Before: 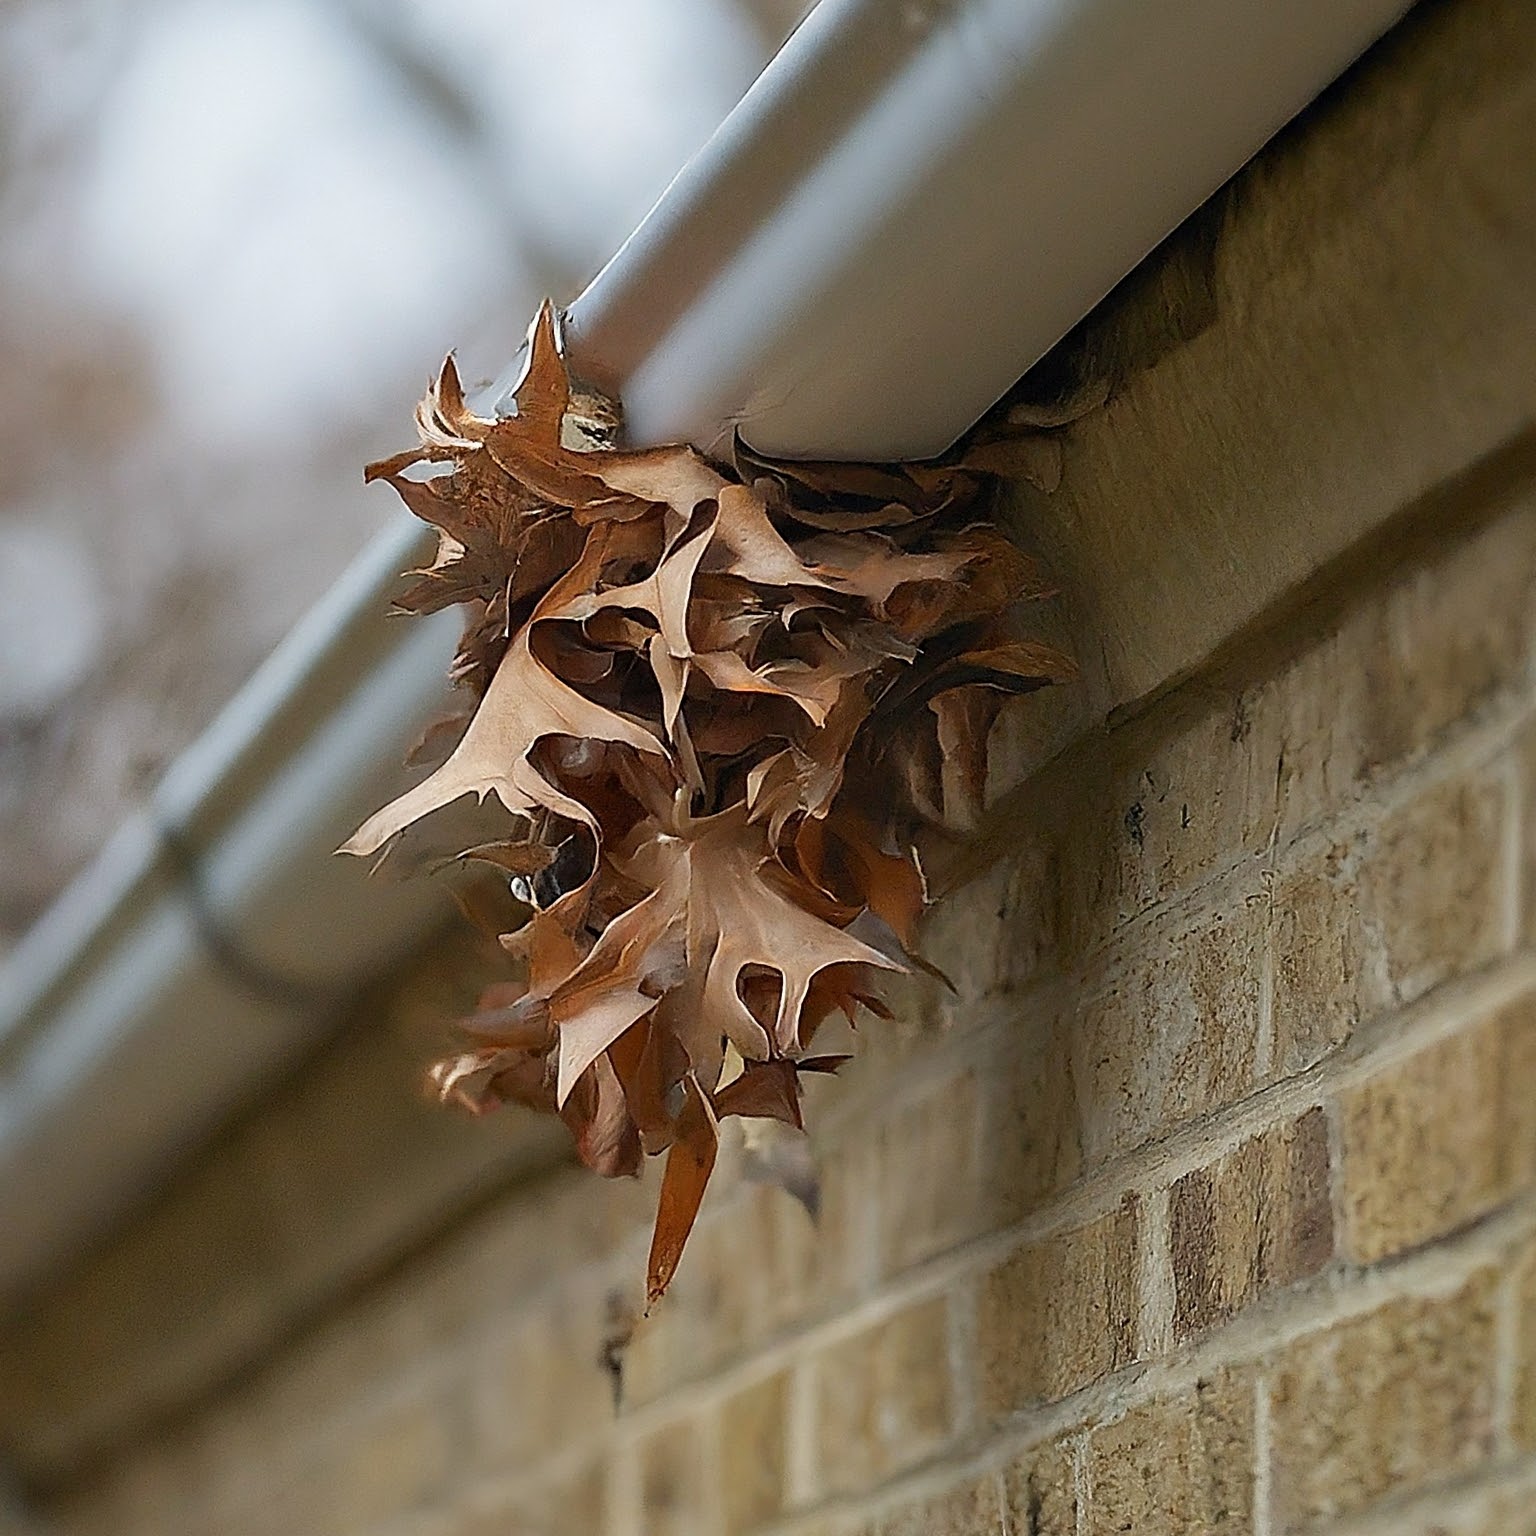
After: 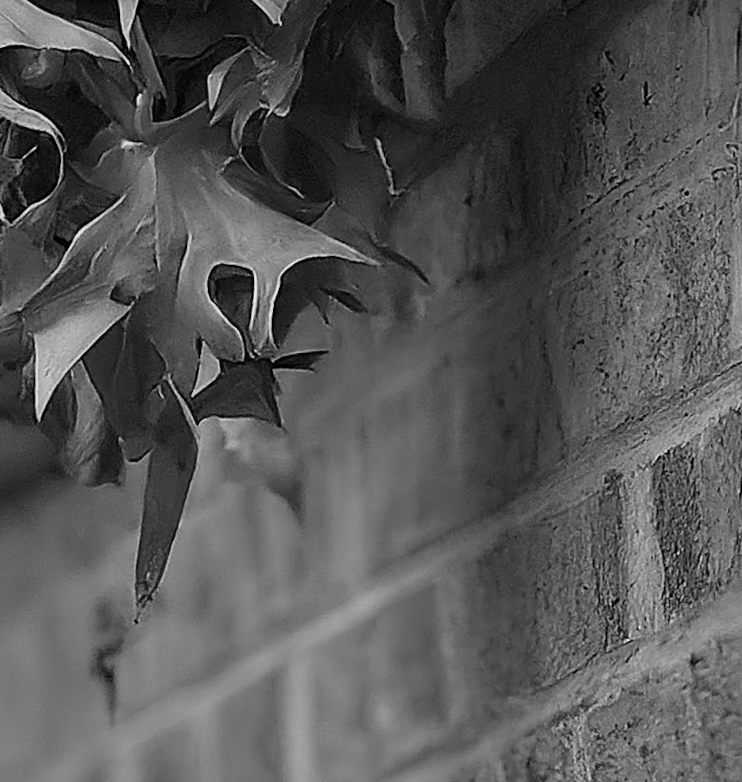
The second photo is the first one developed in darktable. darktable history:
rotate and perspective: rotation -3.18°, automatic cropping off
crop: left 35.976%, top 45.819%, right 18.162%, bottom 5.807%
exposure: exposure 0.02 EV, compensate highlight preservation false
color calibration: output gray [0.246, 0.254, 0.501, 0], gray › normalize channels true, illuminant same as pipeline (D50), adaptation XYZ, x 0.346, y 0.359, gamut compression 0
